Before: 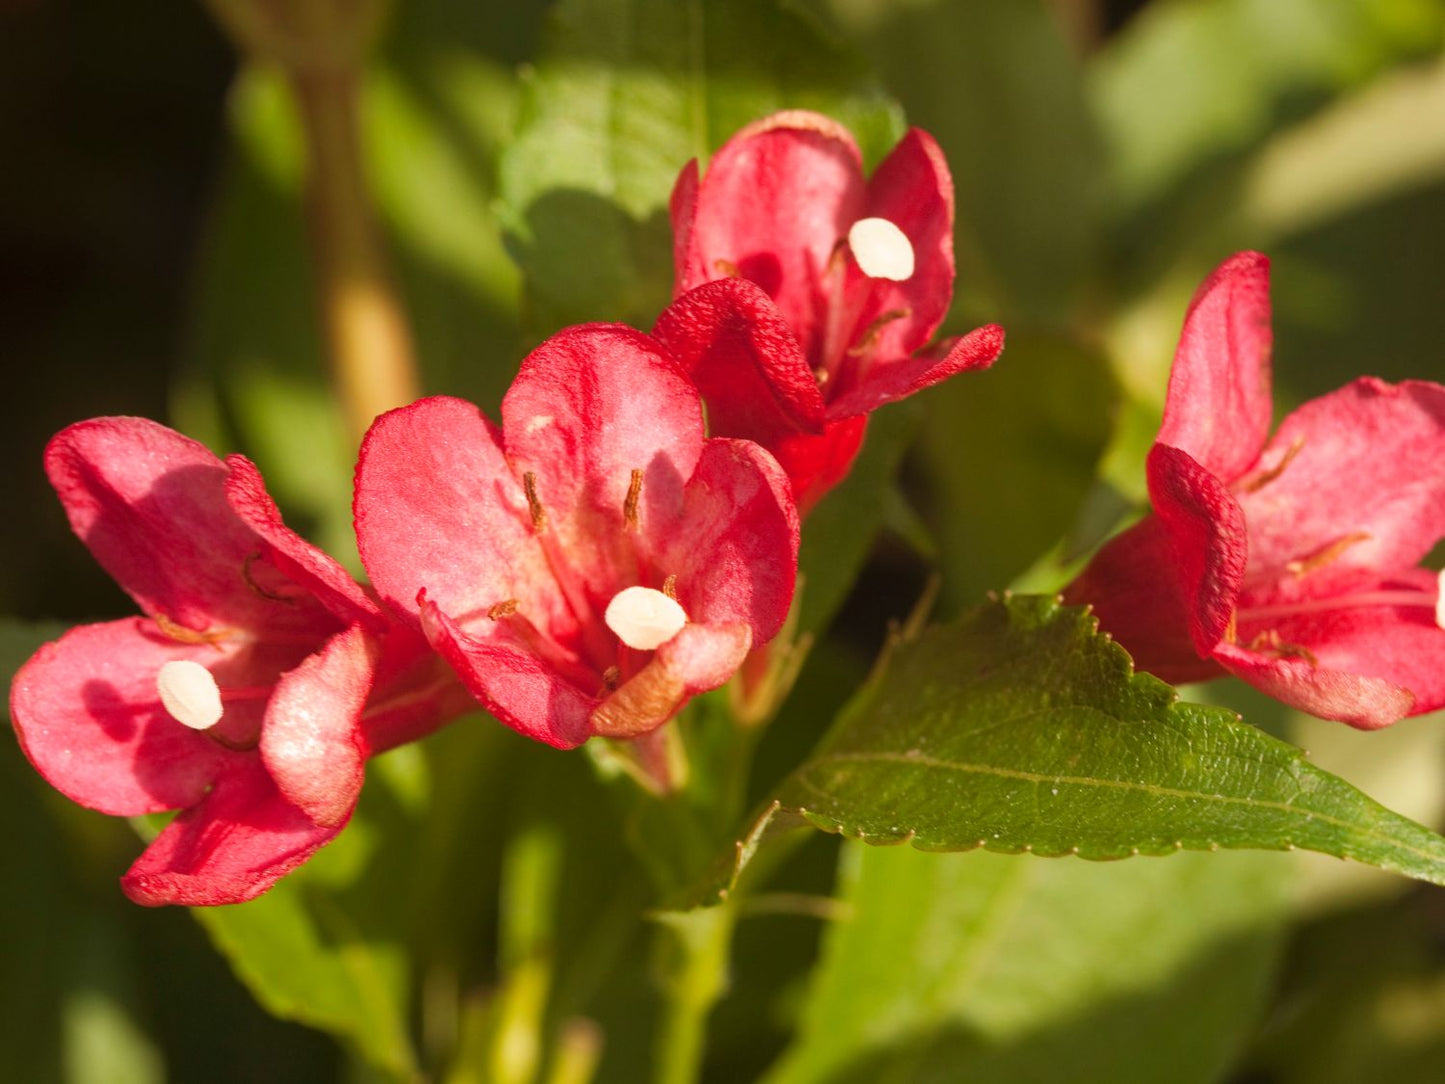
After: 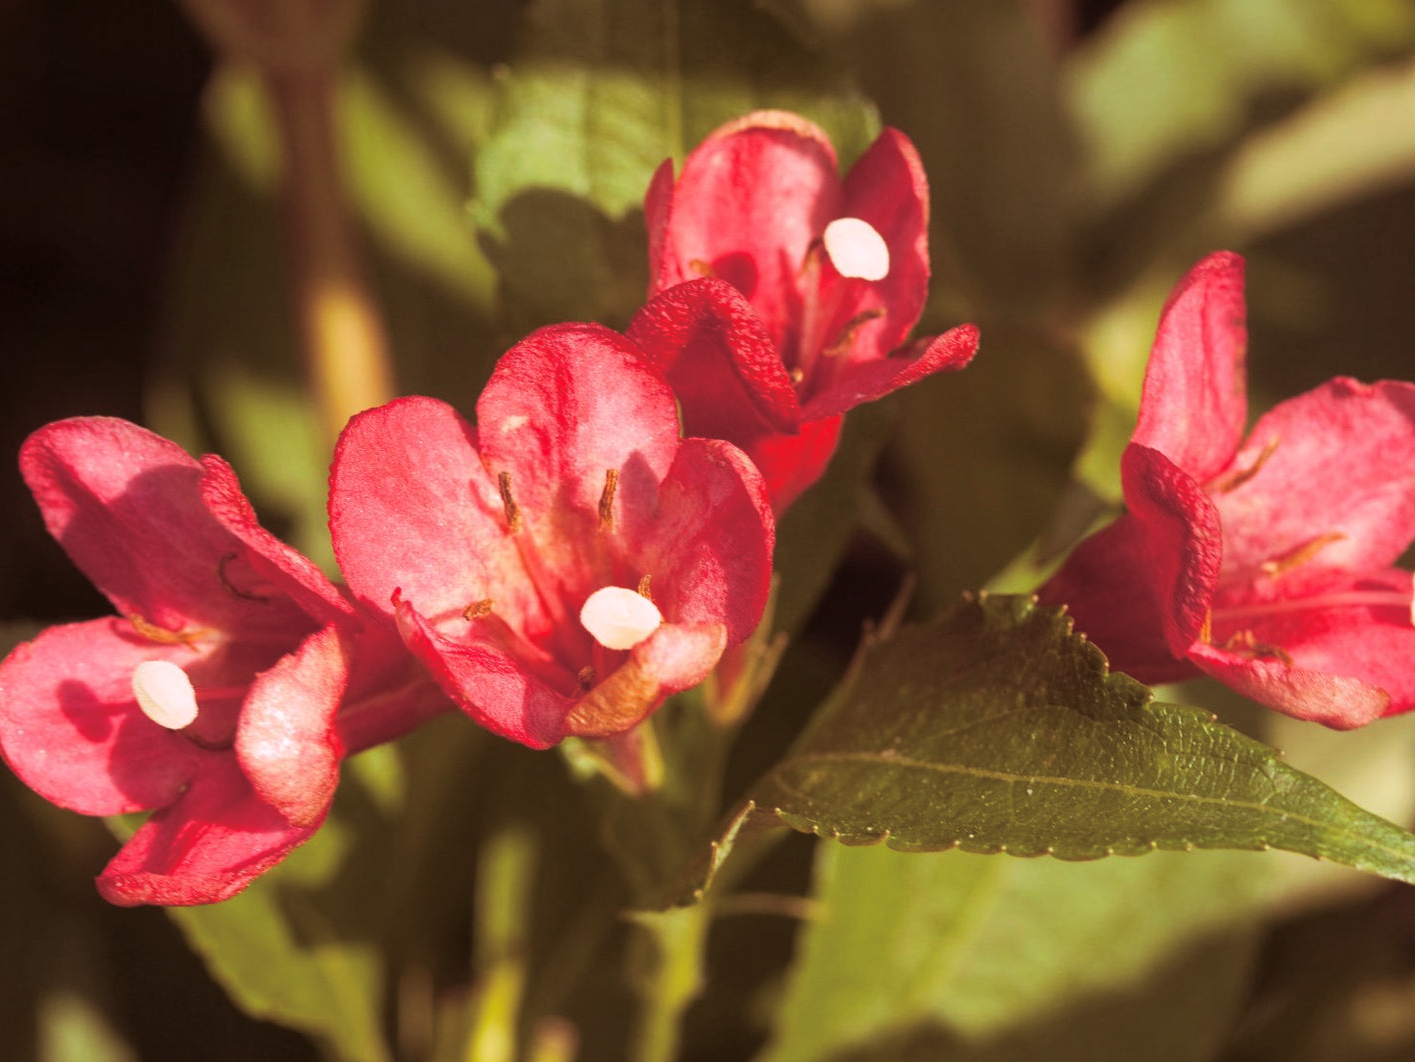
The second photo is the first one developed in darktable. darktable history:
crop: left 1.743%, right 0.268%, bottom 2.011%
split-toning: highlights › hue 298.8°, highlights › saturation 0.73, compress 41.76%
